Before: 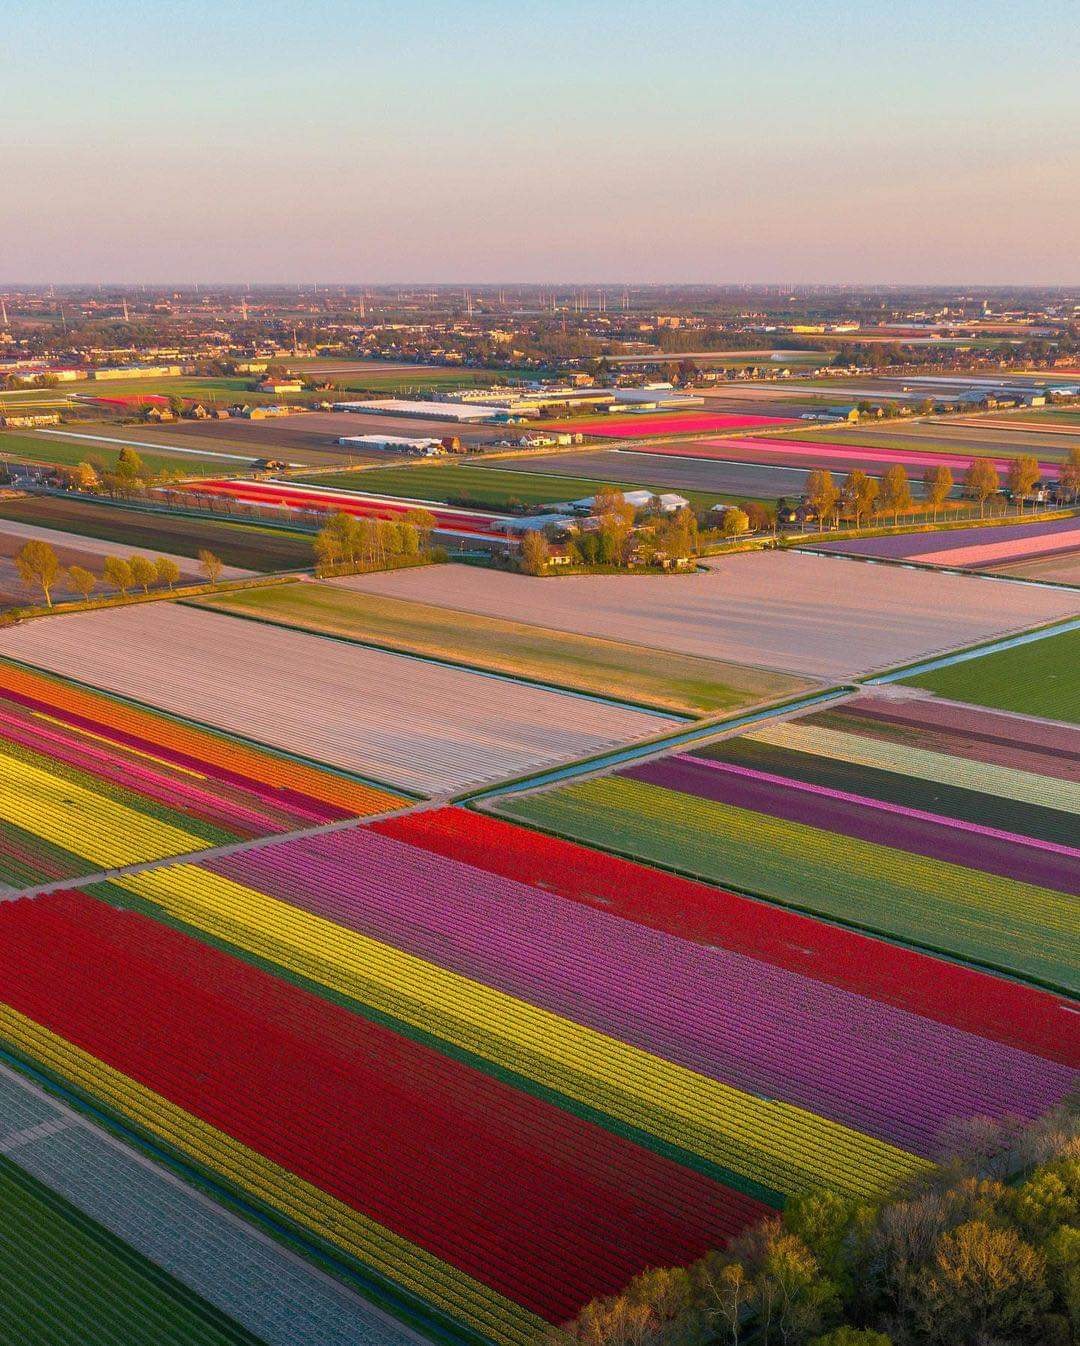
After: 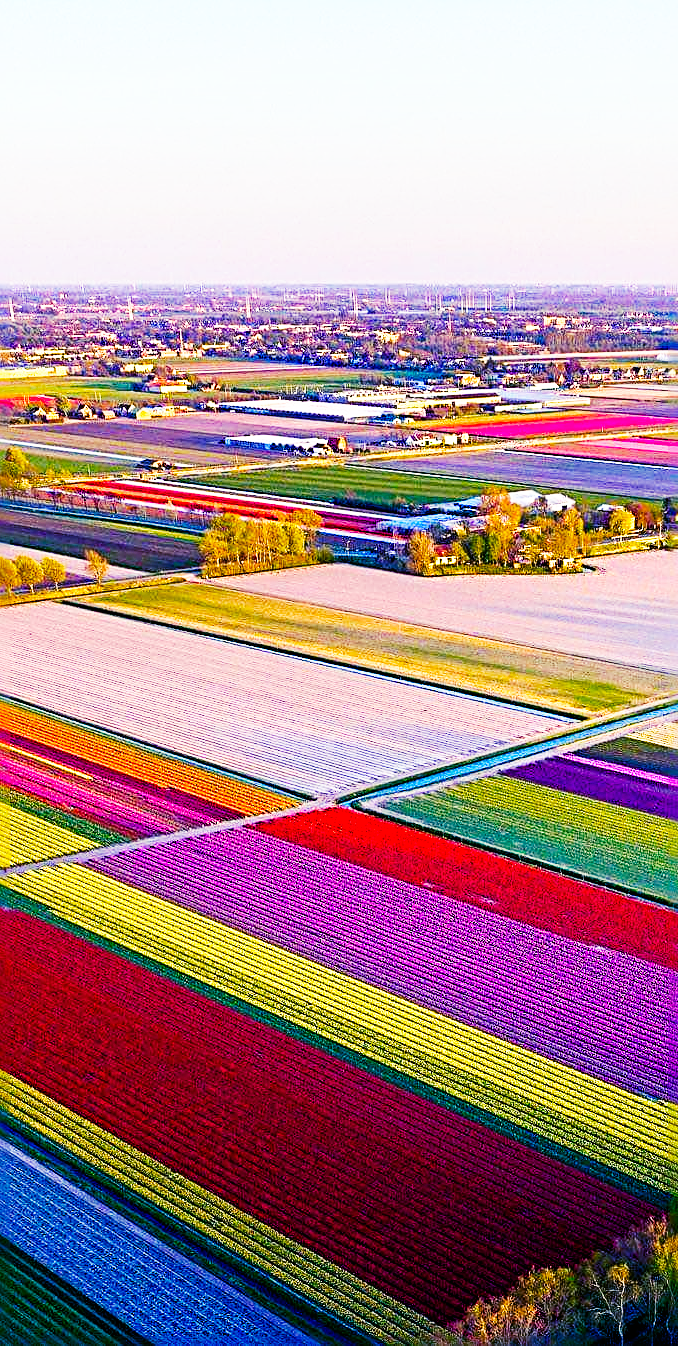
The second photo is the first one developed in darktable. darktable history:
sharpen: radius 3.69, amount 0.928
crop: left 10.644%, right 26.528%
color balance rgb: shadows lift › luminance -28.76%, shadows lift › chroma 15%, shadows lift › hue 270°, power › chroma 1%, power › hue 255°, highlights gain › luminance 7.14%, highlights gain › chroma 2%, highlights gain › hue 90°, global offset › luminance -0.29%, global offset › hue 260°, perceptual saturation grading › global saturation 20%, perceptual saturation grading › highlights -13.92%, perceptual saturation grading › shadows 50%
white balance: red 0.954, blue 1.079
base curve: curves: ch0 [(0, 0) (0.007, 0.004) (0.027, 0.03) (0.046, 0.07) (0.207, 0.54) (0.442, 0.872) (0.673, 0.972) (1, 1)], preserve colors none
